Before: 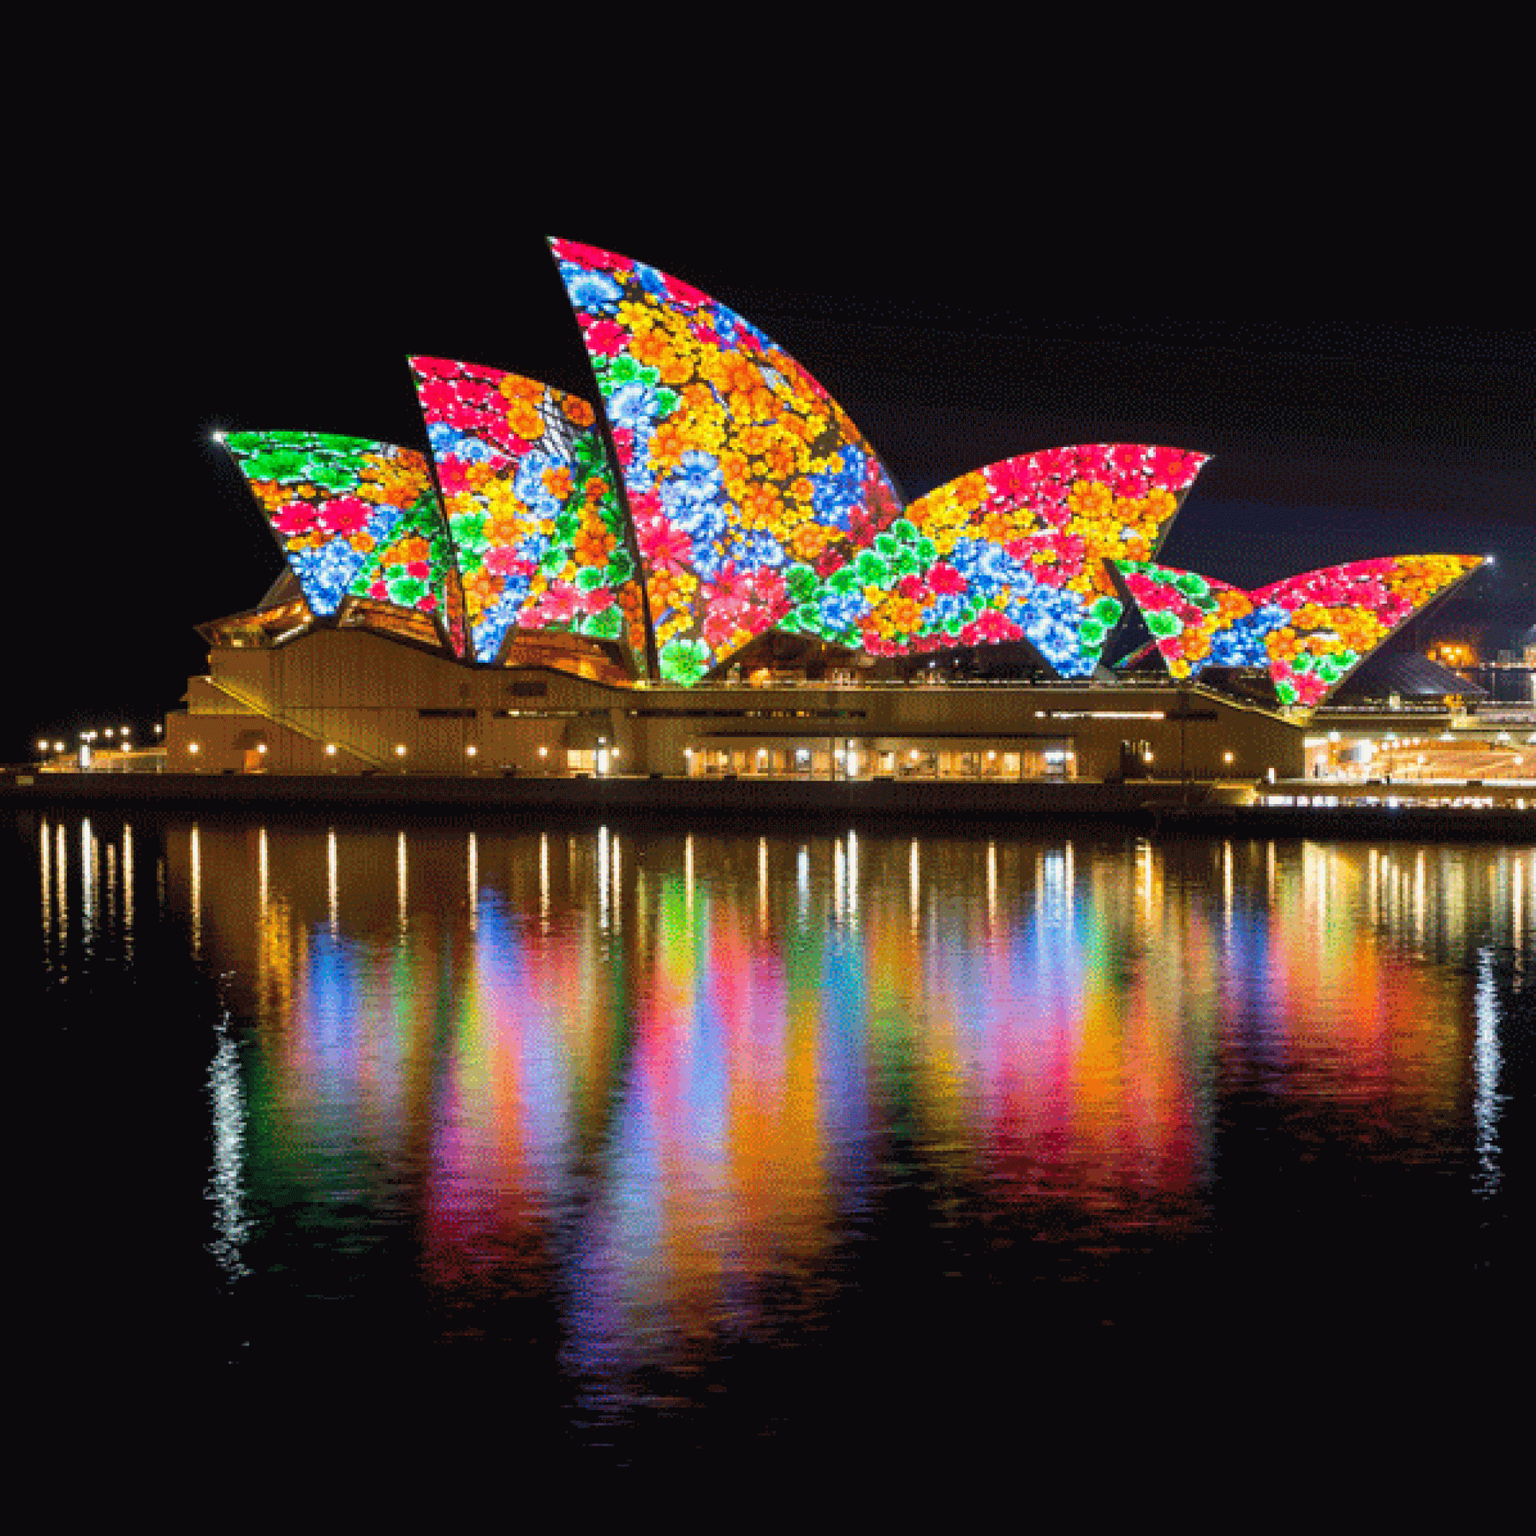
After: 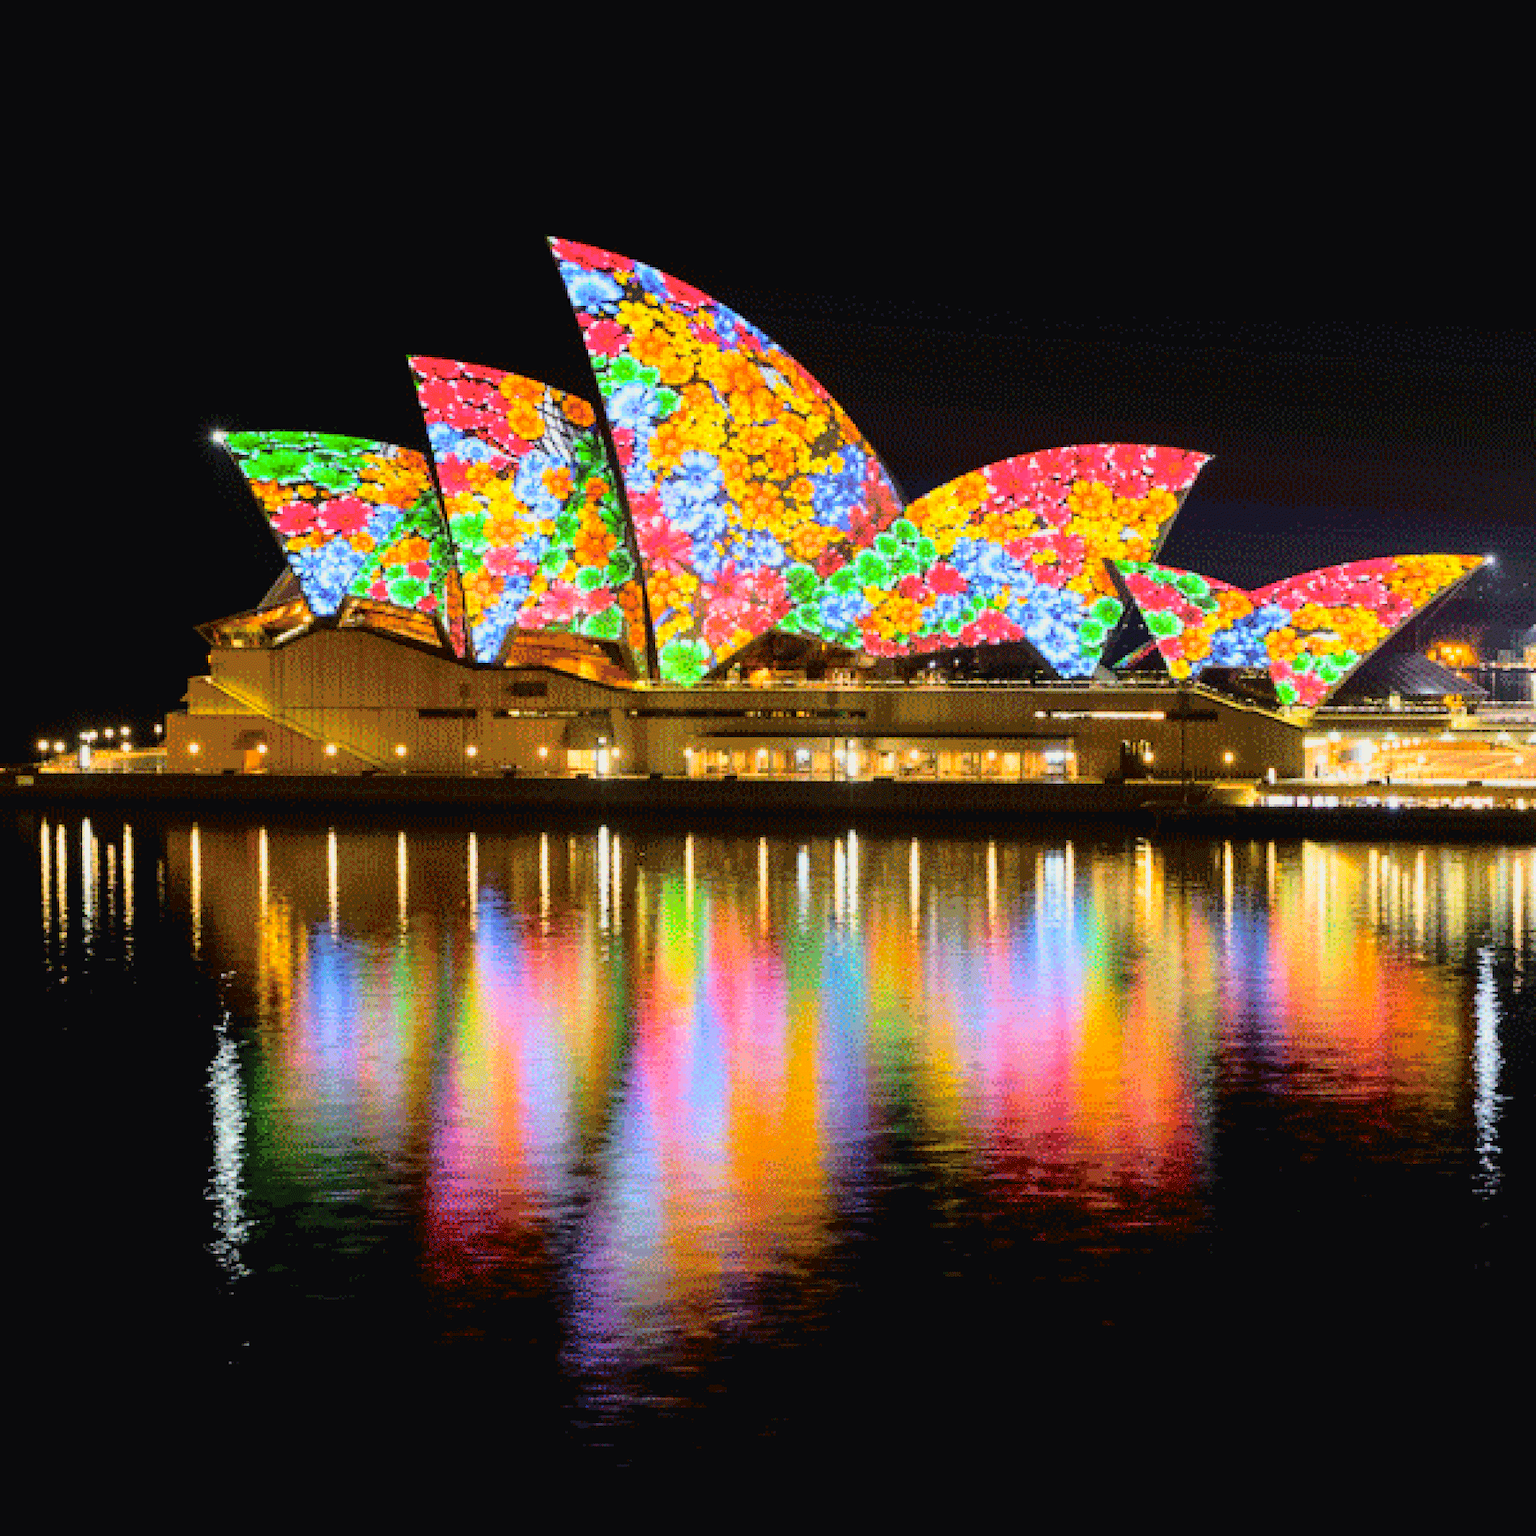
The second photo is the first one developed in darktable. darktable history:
tone curve: curves: ch0 [(0, 0.013) (0.129, 0.1) (0.291, 0.375) (0.46, 0.576) (0.667, 0.78) (0.851, 0.903) (0.997, 0.951)]; ch1 [(0, 0) (0.353, 0.344) (0.45, 0.46) (0.498, 0.495) (0.528, 0.531) (0.563, 0.566) (0.592, 0.609) (0.657, 0.672) (1, 1)]; ch2 [(0, 0) (0.333, 0.346) (0.375, 0.375) (0.427, 0.44) (0.5, 0.501) (0.505, 0.505) (0.544, 0.573) (0.576, 0.615) (0.612, 0.644) (0.66, 0.715) (1, 1)], color space Lab, independent channels, preserve colors none
